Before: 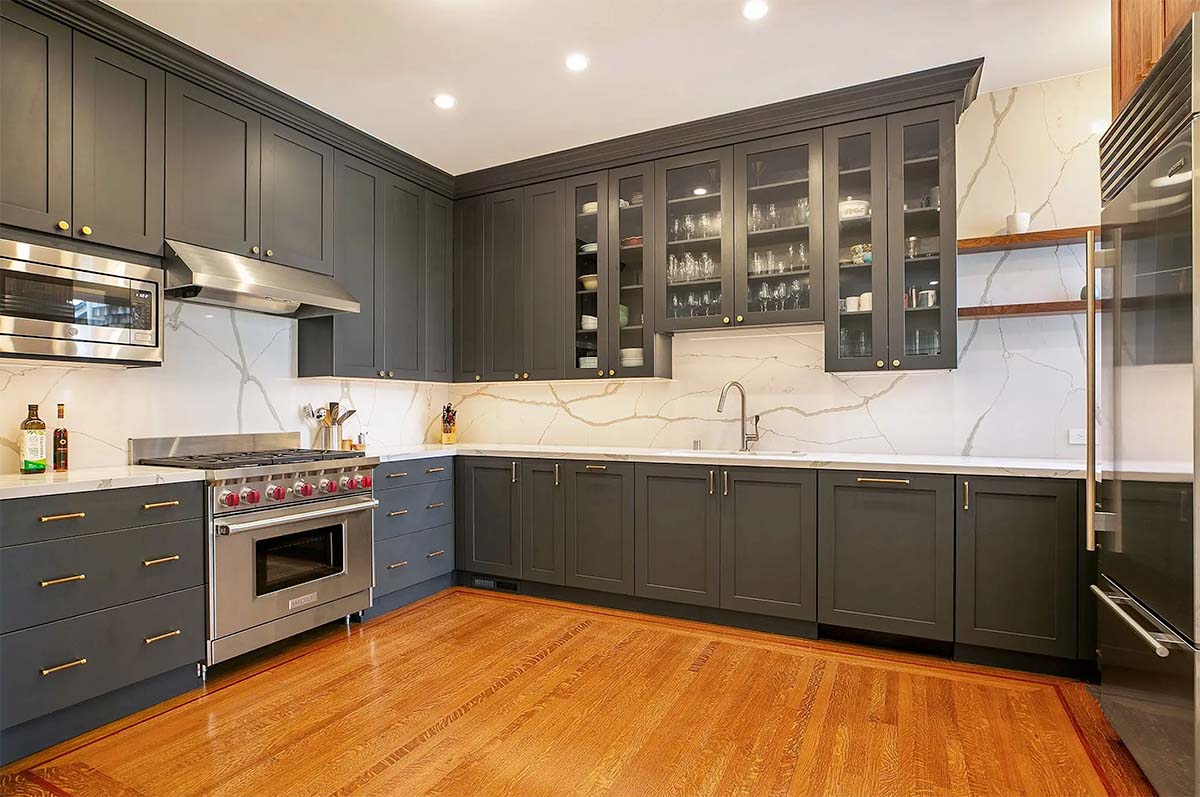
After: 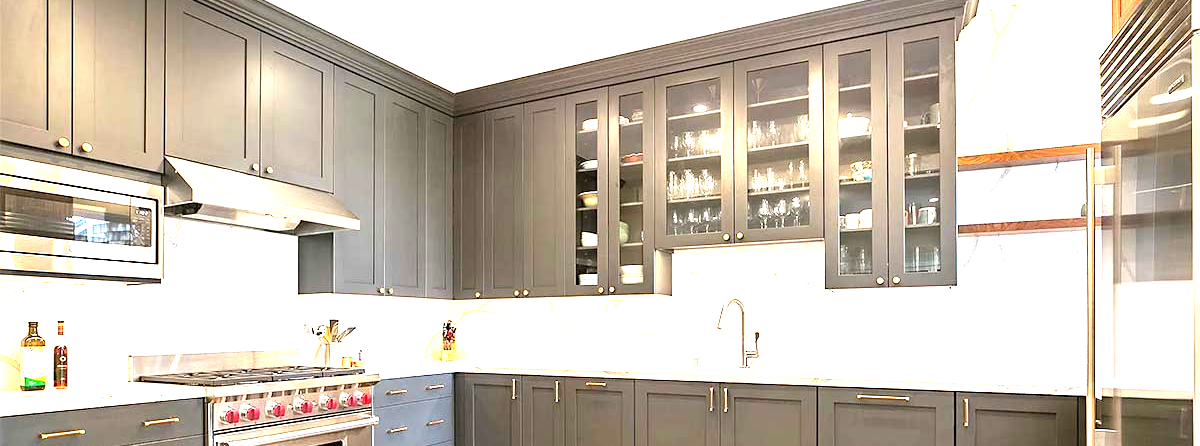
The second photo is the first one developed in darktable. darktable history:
crop and rotate: top 10.452%, bottom 33.507%
sharpen: radius 5.376, amount 0.31, threshold 26.092
exposure: black level correction 0, exposure 1.738 EV, compensate highlight preservation false
